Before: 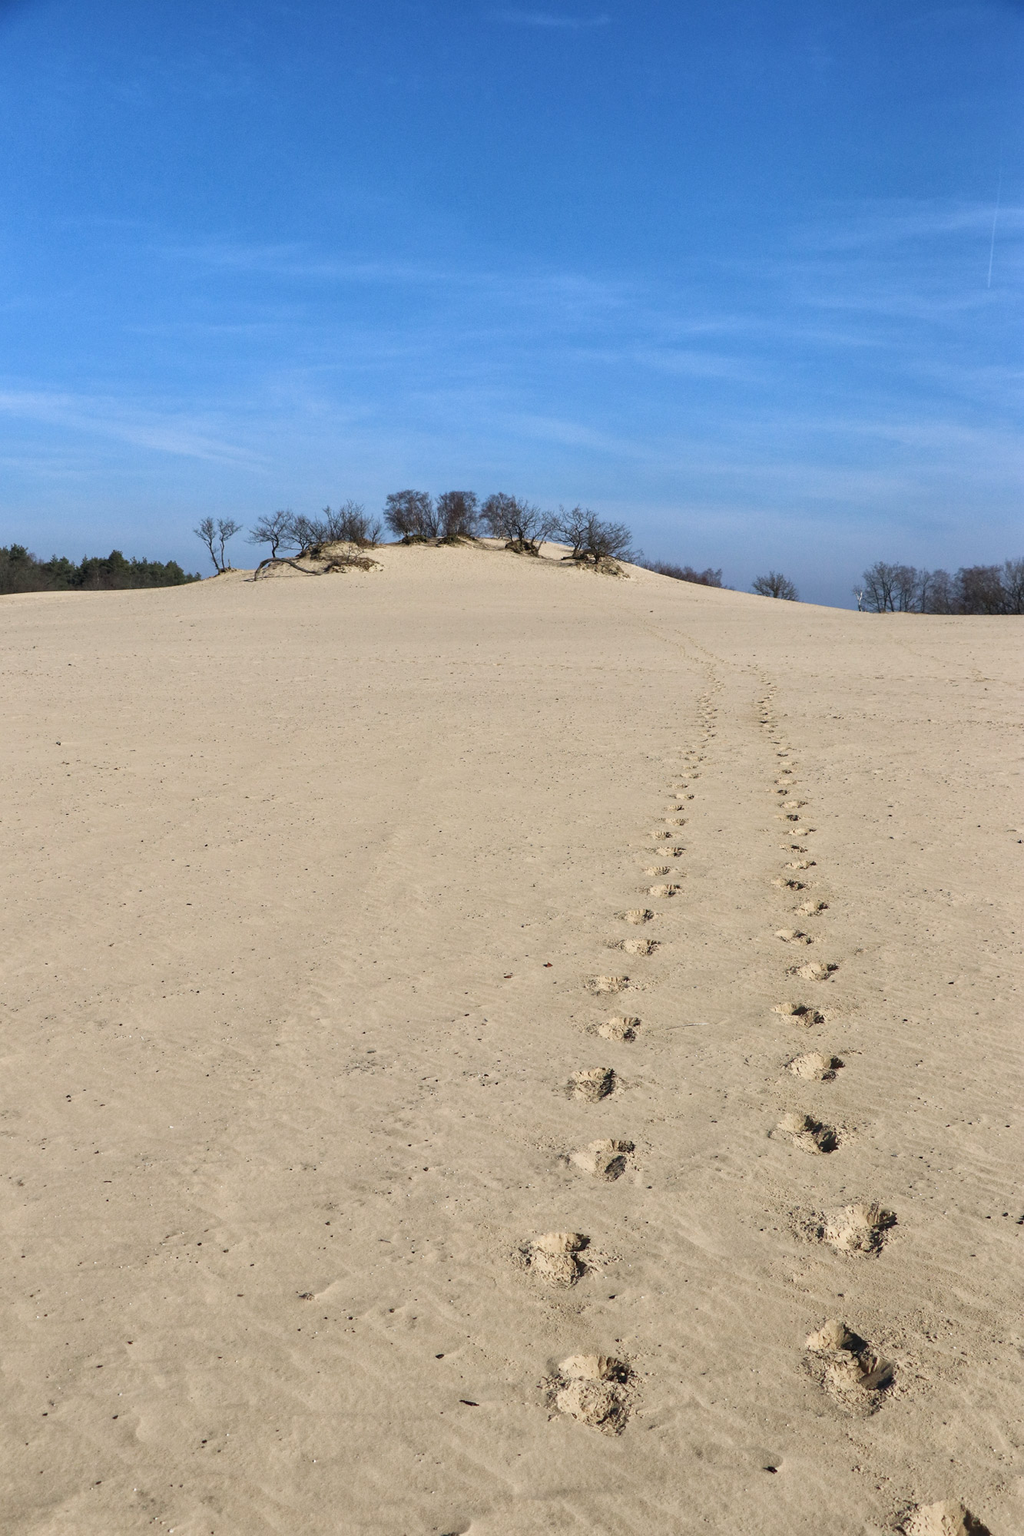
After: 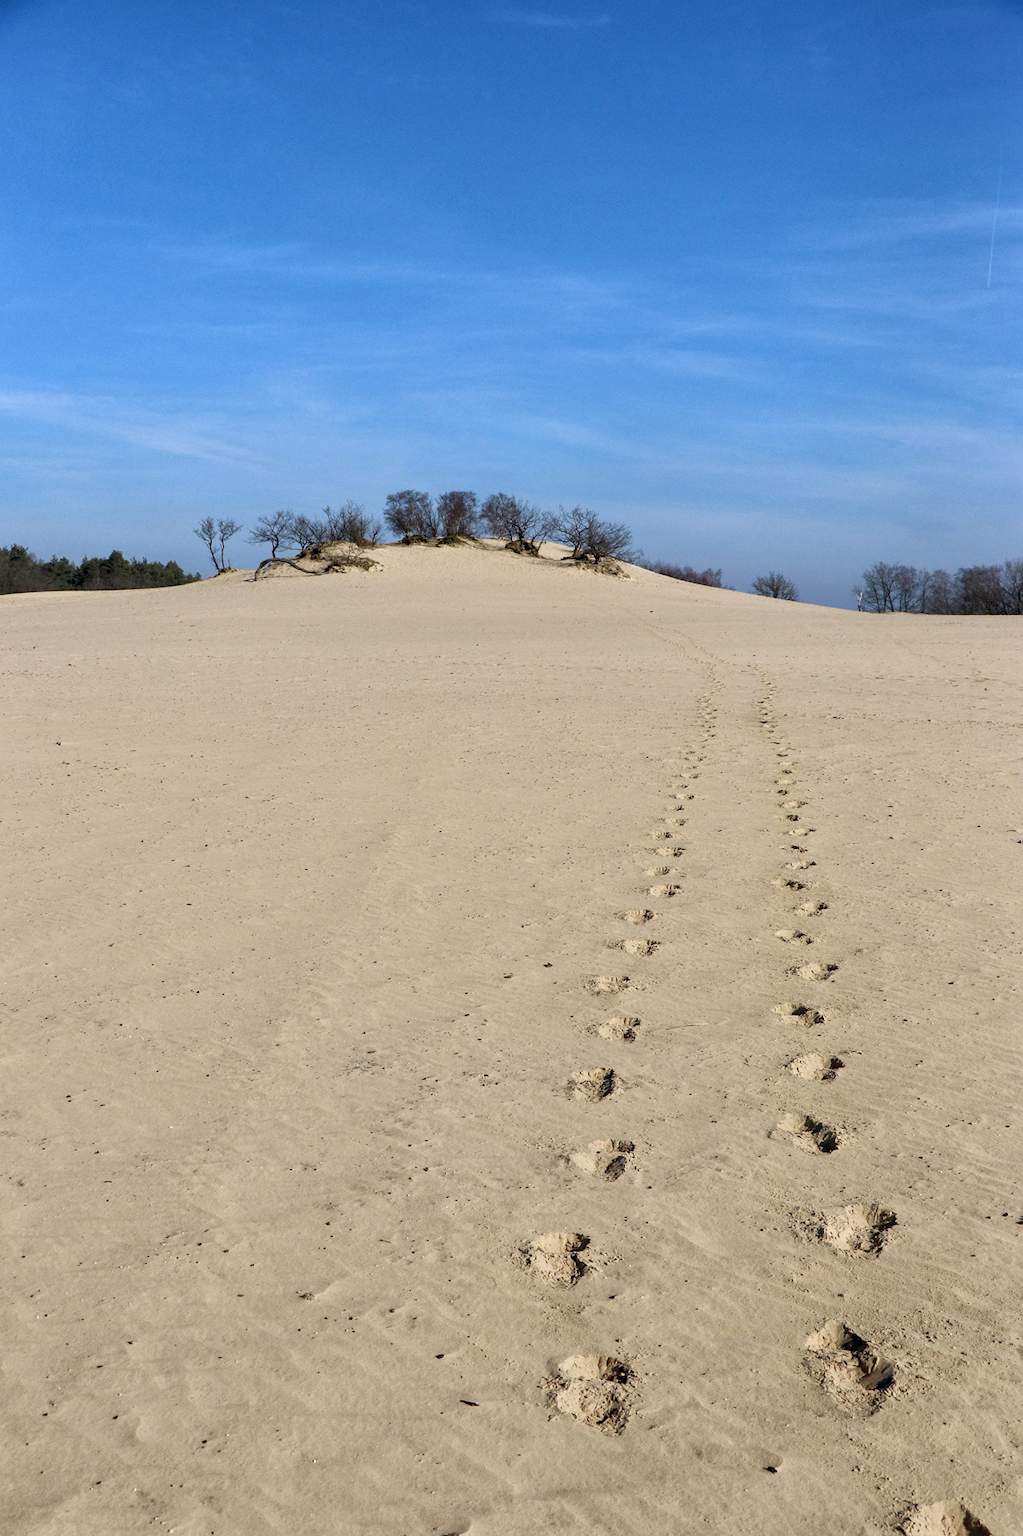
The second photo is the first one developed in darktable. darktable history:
exposure: black level correction 0.009, compensate highlight preservation false
